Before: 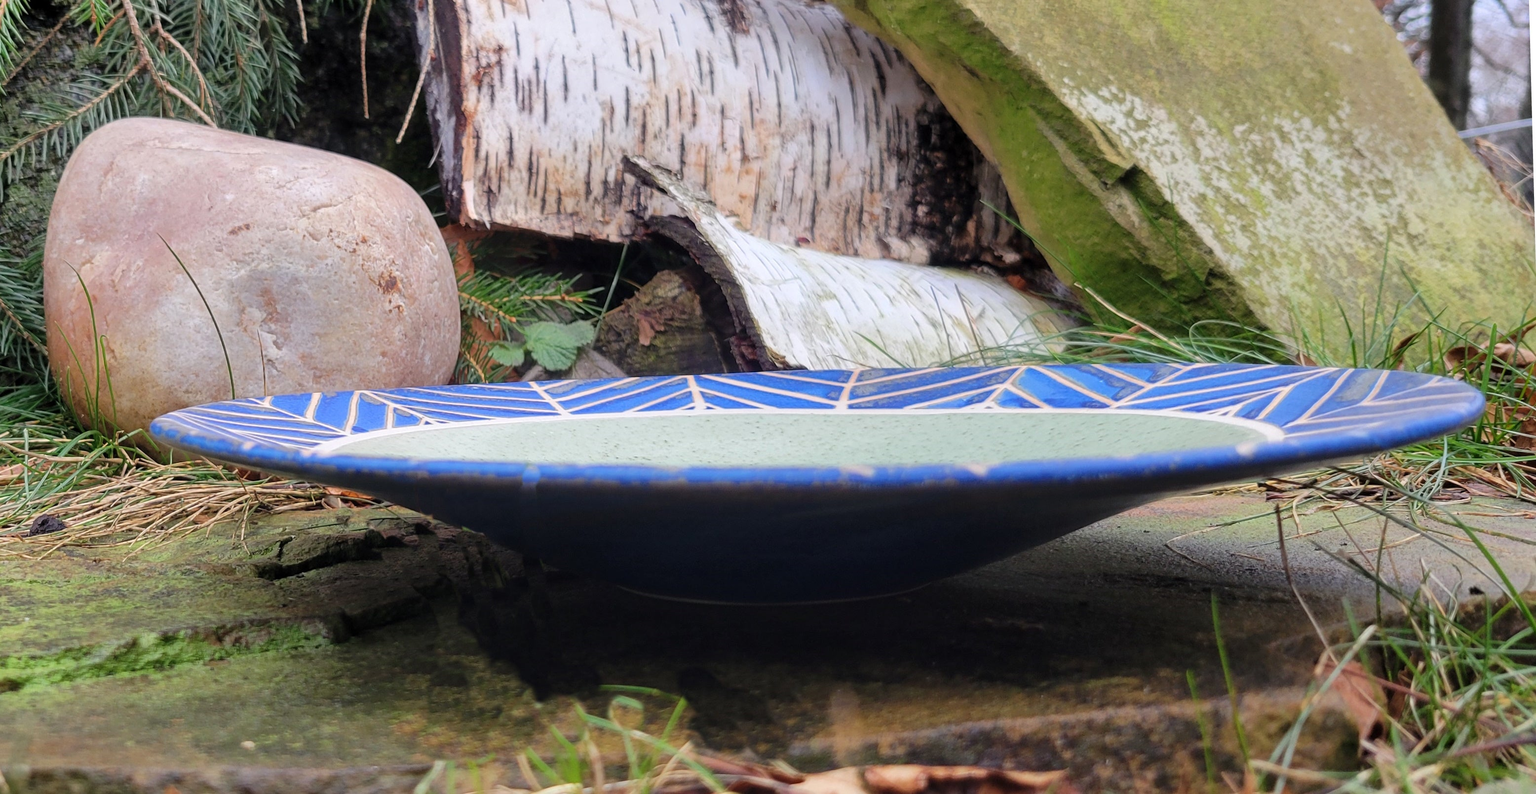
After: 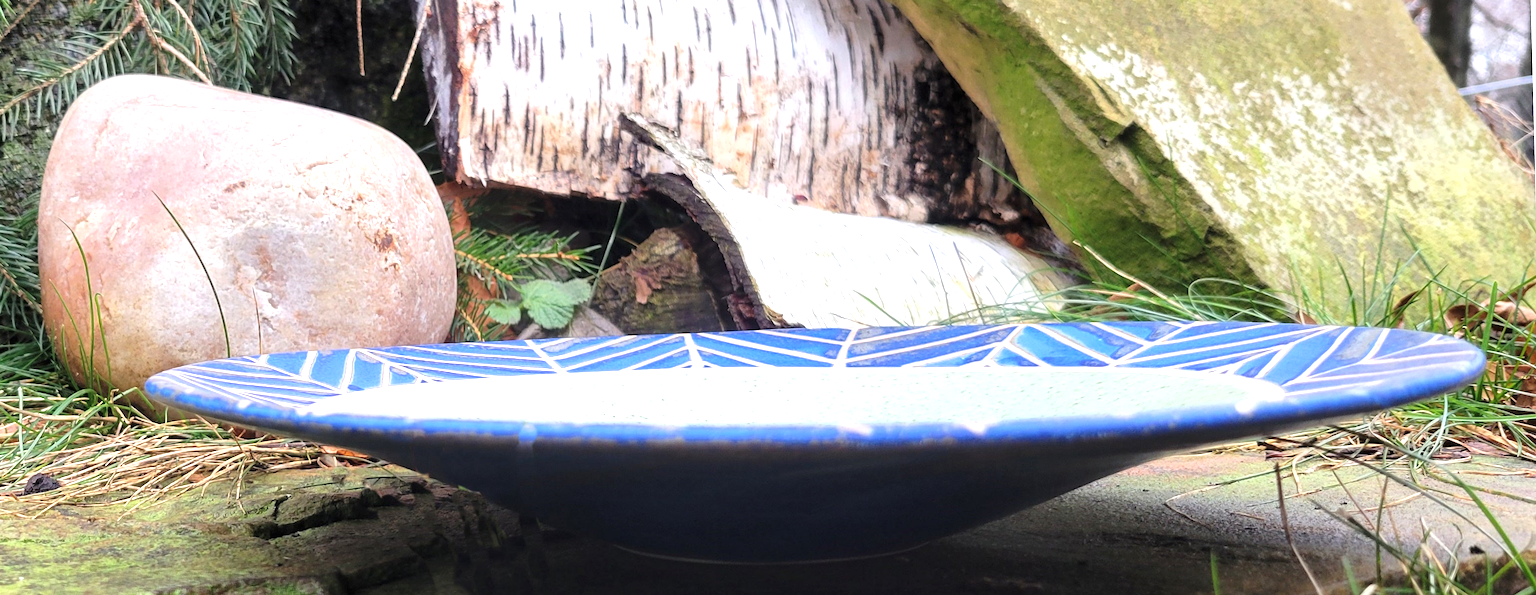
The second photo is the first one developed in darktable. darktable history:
crop: left 0.387%, top 5.469%, bottom 19.809%
exposure: black level correction -0.001, exposure 0.9 EV, compensate exposure bias true, compensate highlight preservation false
levels: levels [0, 0.51, 1]
tone equalizer: on, module defaults
